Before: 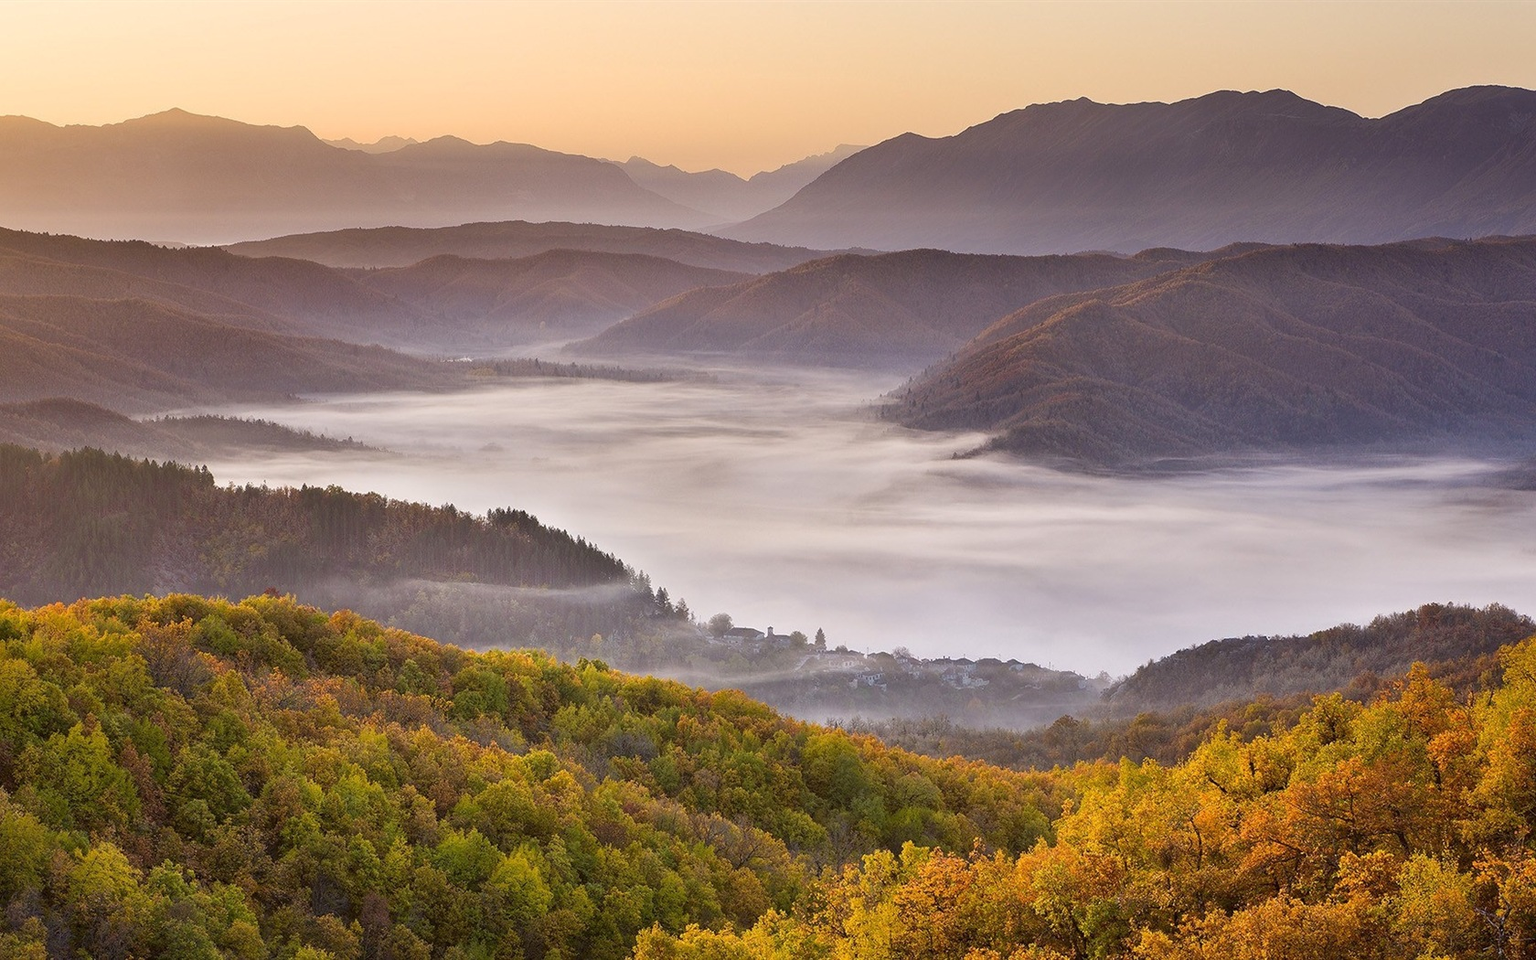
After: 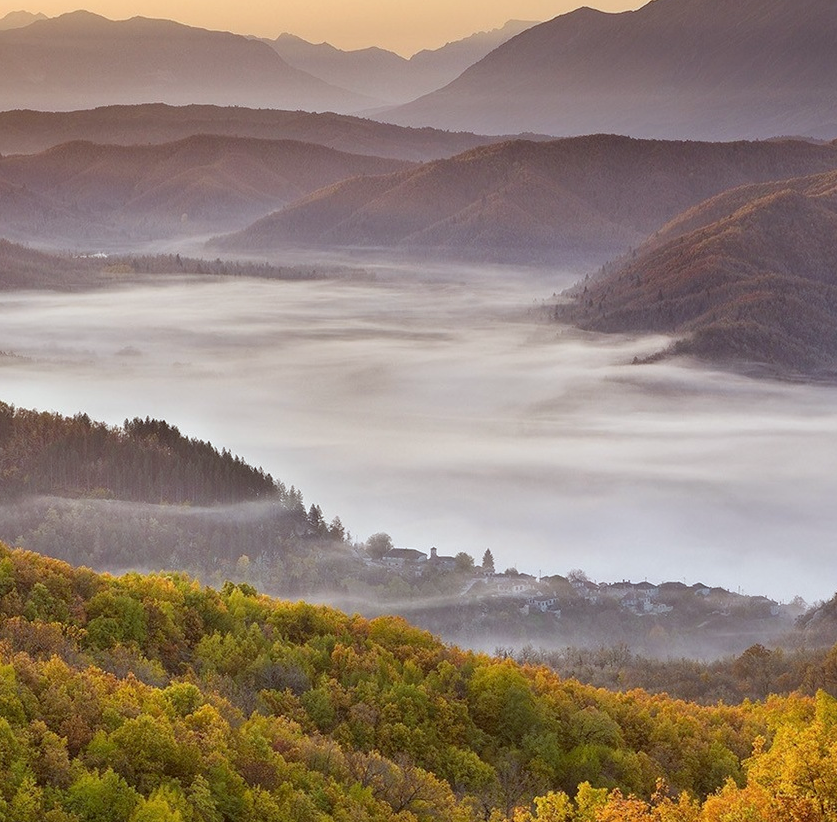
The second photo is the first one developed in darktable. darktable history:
crop and rotate: angle 0.02°, left 24.38%, top 13.214%, right 25.737%, bottom 8.413%
color correction: highlights a* -5.09, highlights b* -3.57, shadows a* 3.71, shadows b* 4.27
